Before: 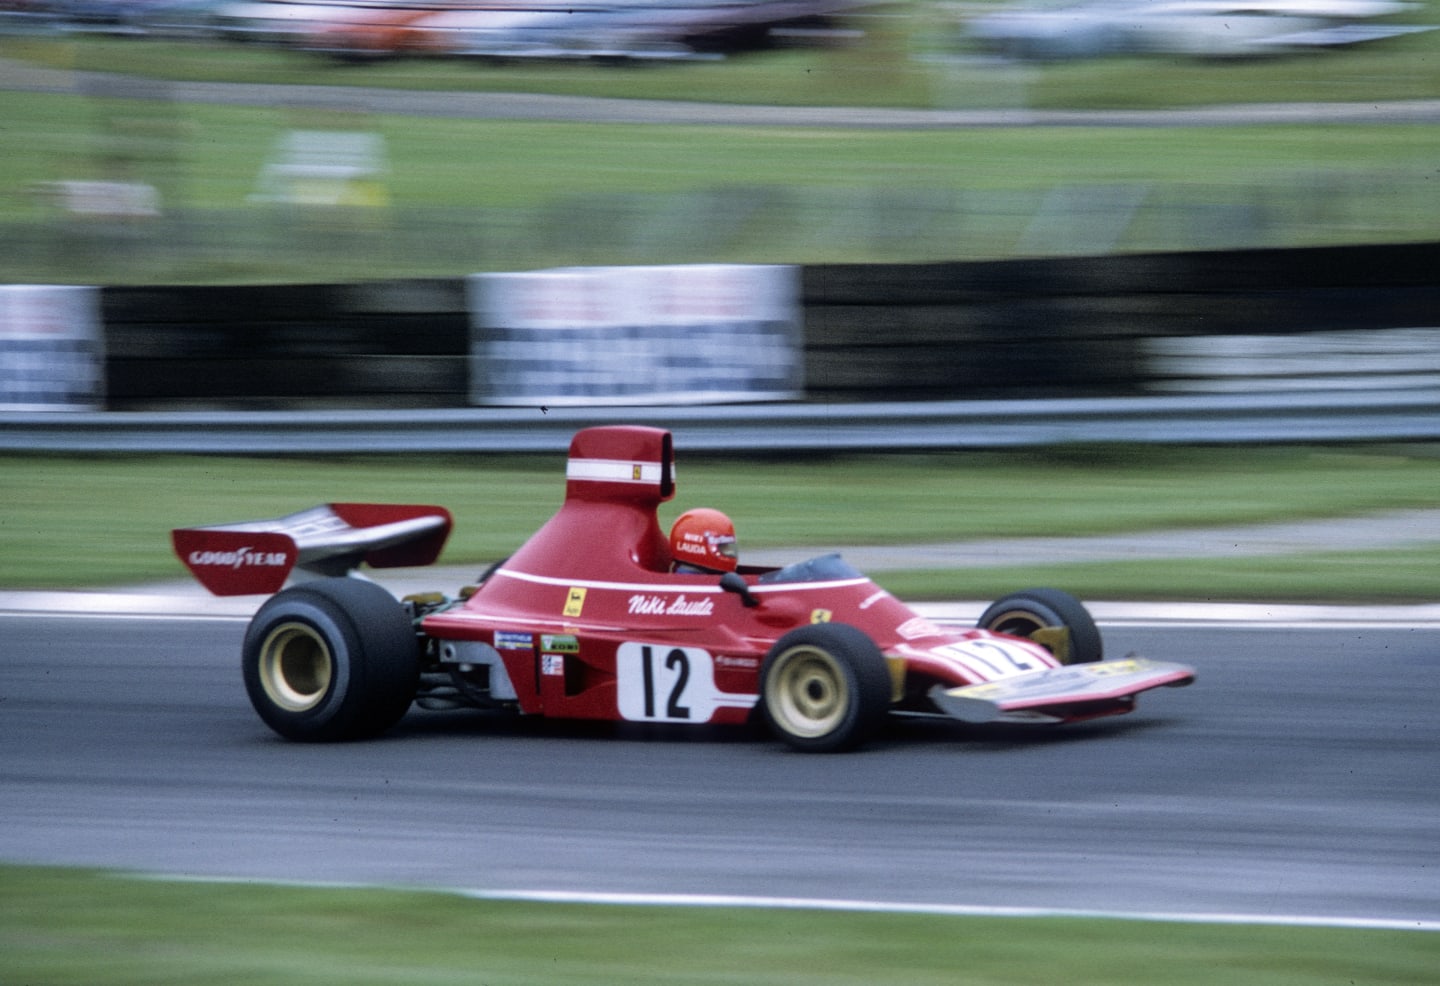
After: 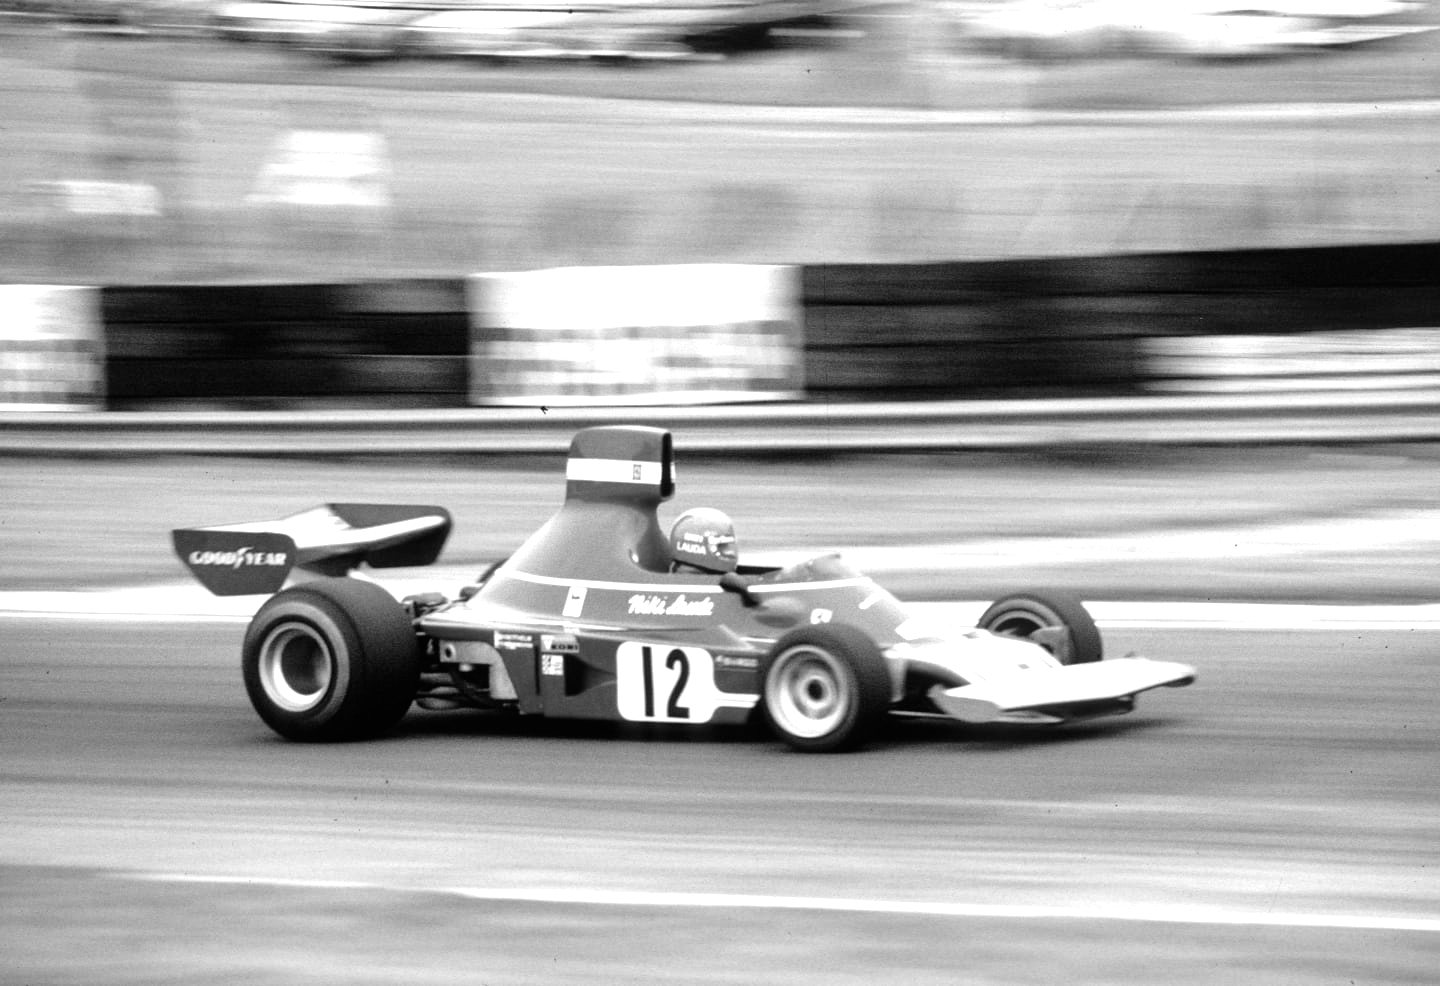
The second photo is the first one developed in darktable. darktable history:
exposure: black level correction 0, exposure 1.388 EV, compensate exposure bias true, compensate highlight preservation false
monochrome: on, module defaults
